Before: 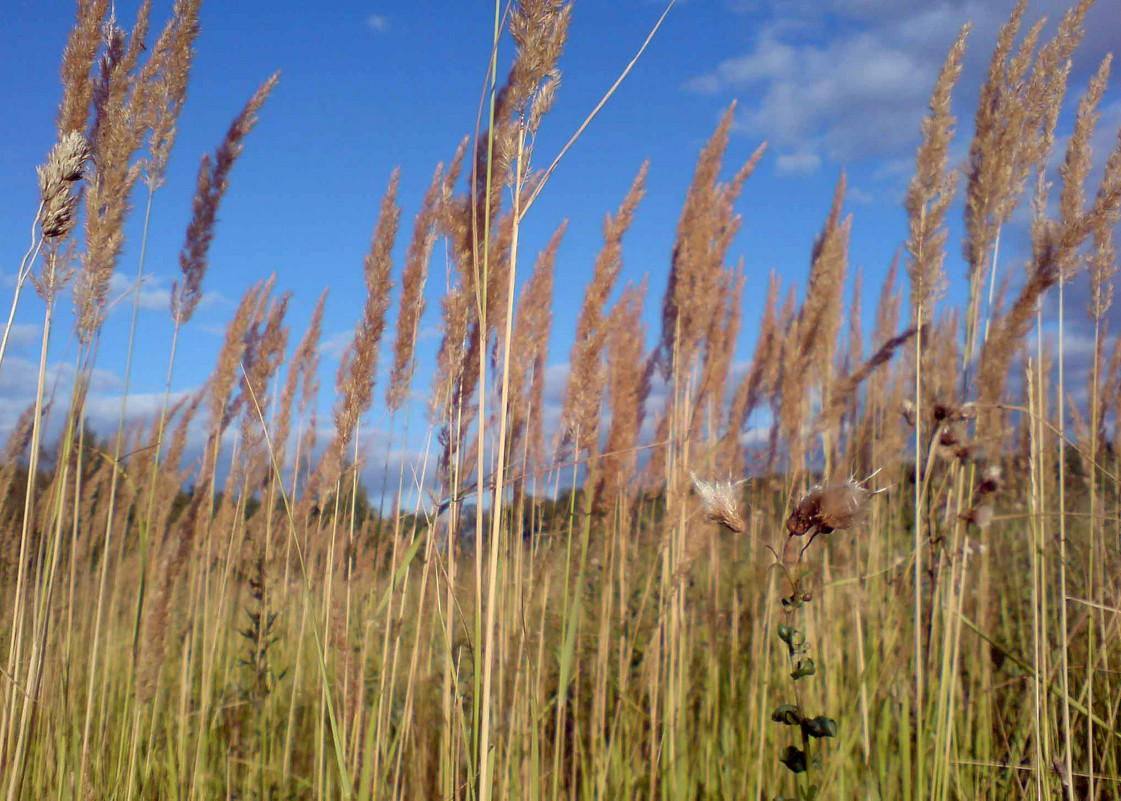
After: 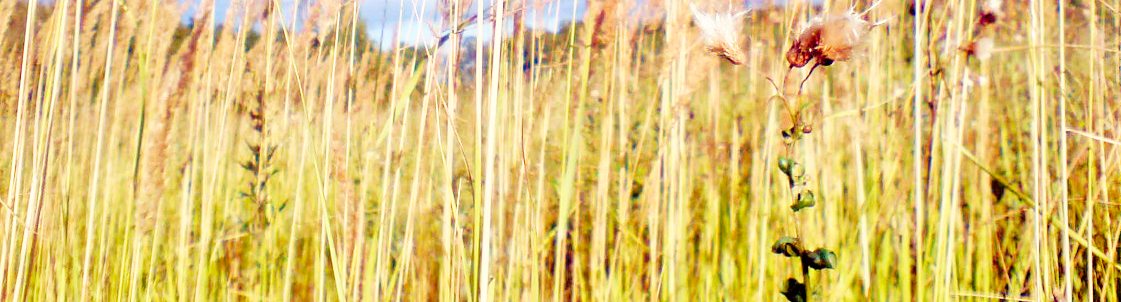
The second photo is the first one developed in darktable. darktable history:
tone equalizer: -7 EV 0.165 EV, -6 EV 0.579 EV, -5 EV 1.15 EV, -4 EV 1.35 EV, -3 EV 1.17 EV, -2 EV 0.6 EV, -1 EV 0.162 EV
base curve: curves: ch0 [(0, 0) (0.007, 0.004) (0.027, 0.03) (0.046, 0.07) (0.207, 0.54) (0.442, 0.872) (0.673, 0.972) (1, 1)], preserve colors none
crop and rotate: top 58.622%, bottom 3.63%
